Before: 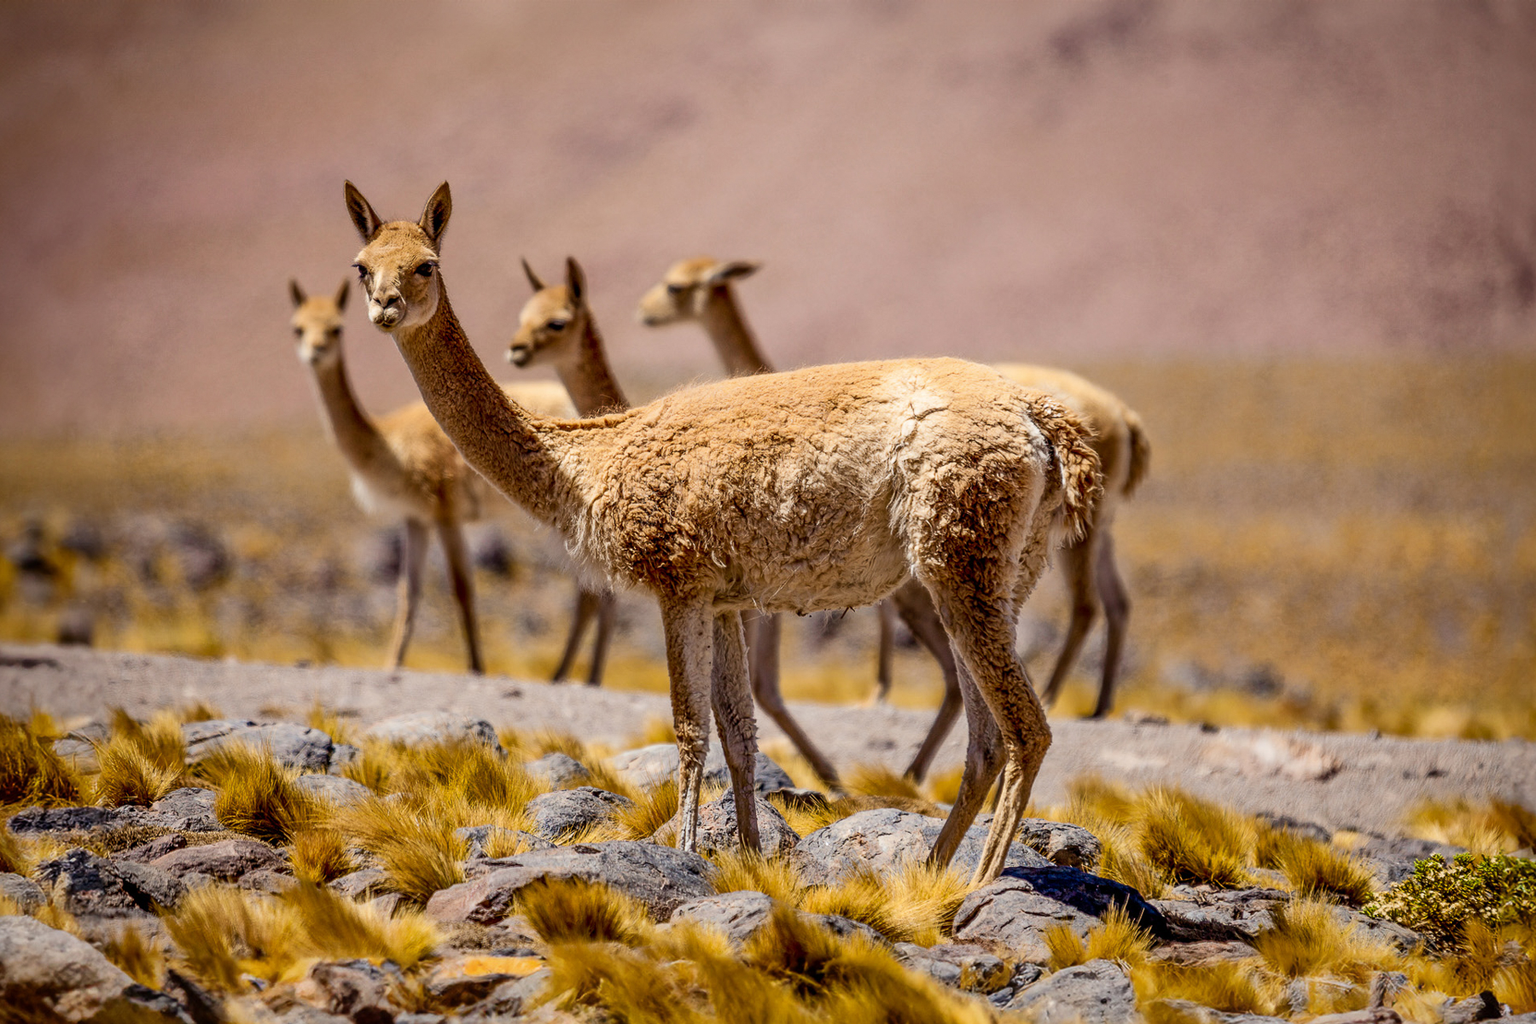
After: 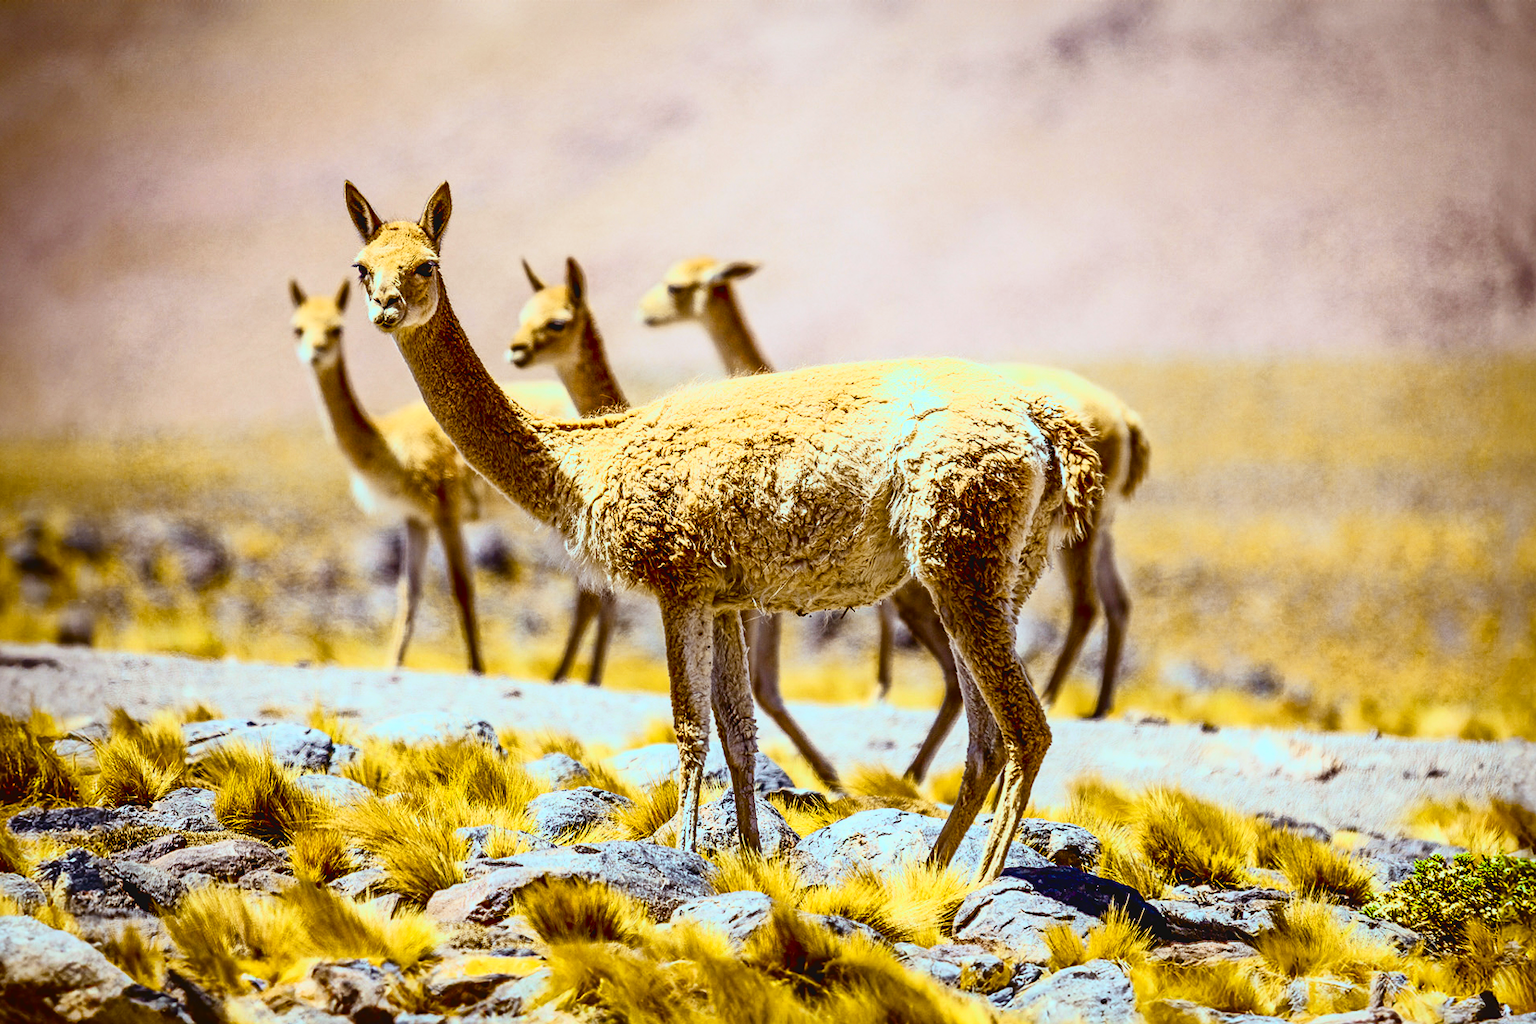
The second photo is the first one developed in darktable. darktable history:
contrast brightness saturation: contrast 0.242, brightness 0.088
color calibration: illuminant as shot in camera, x 0.358, y 0.373, temperature 4628.91 K
contrast equalizer: octaves 7, y [[0.439, 0.44, 0.442, 0.457, 0.493, 0.498], [0.5 ×6], [0.5 ×6], [0 ×6], [0 ×6]], mix 0.807
tone curve: curves: ch0 [(0, 0.023) (0.113, 0.084) (0.285, 0.301) (0.673, 0.796) (0.845, 0.932) (0.994, 0.971)]; ch1 [(0, 0) (0.456, 0.437) (0.498, 0.5) (0.57, 0.559) (0.631, 0.639) (1, 1)]; ch2 [(0, 0) (0.417, 0.44) (0.46, 0.453) (0.502, 0.507) (0.55, 0.57) (0.67, 0.712) (1, 1)], color space Lab, independent channels, preserve colors none
color balance rgb: highlights gain › chroma 4.057%, highlights gain › hue 201.39°, perceptual saturation grading › global saturation 34.871%, perceptual saturation grading › highlights -25.355%, perceptual saturation grading › shadows 25.096%, global vibrance 14.936%
